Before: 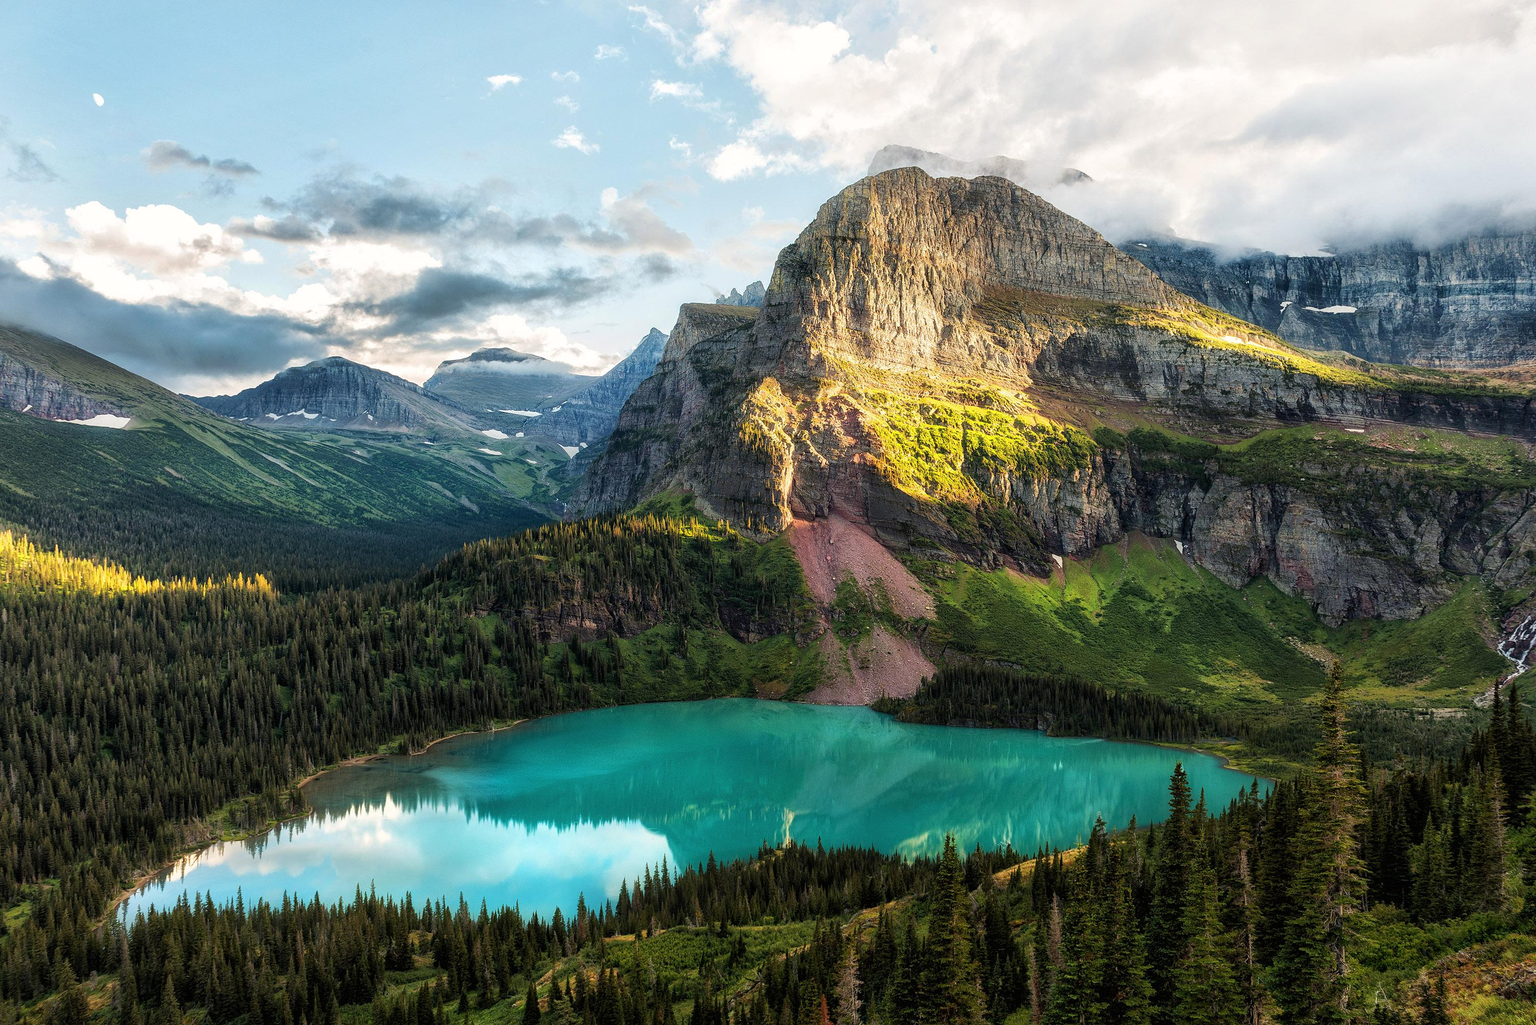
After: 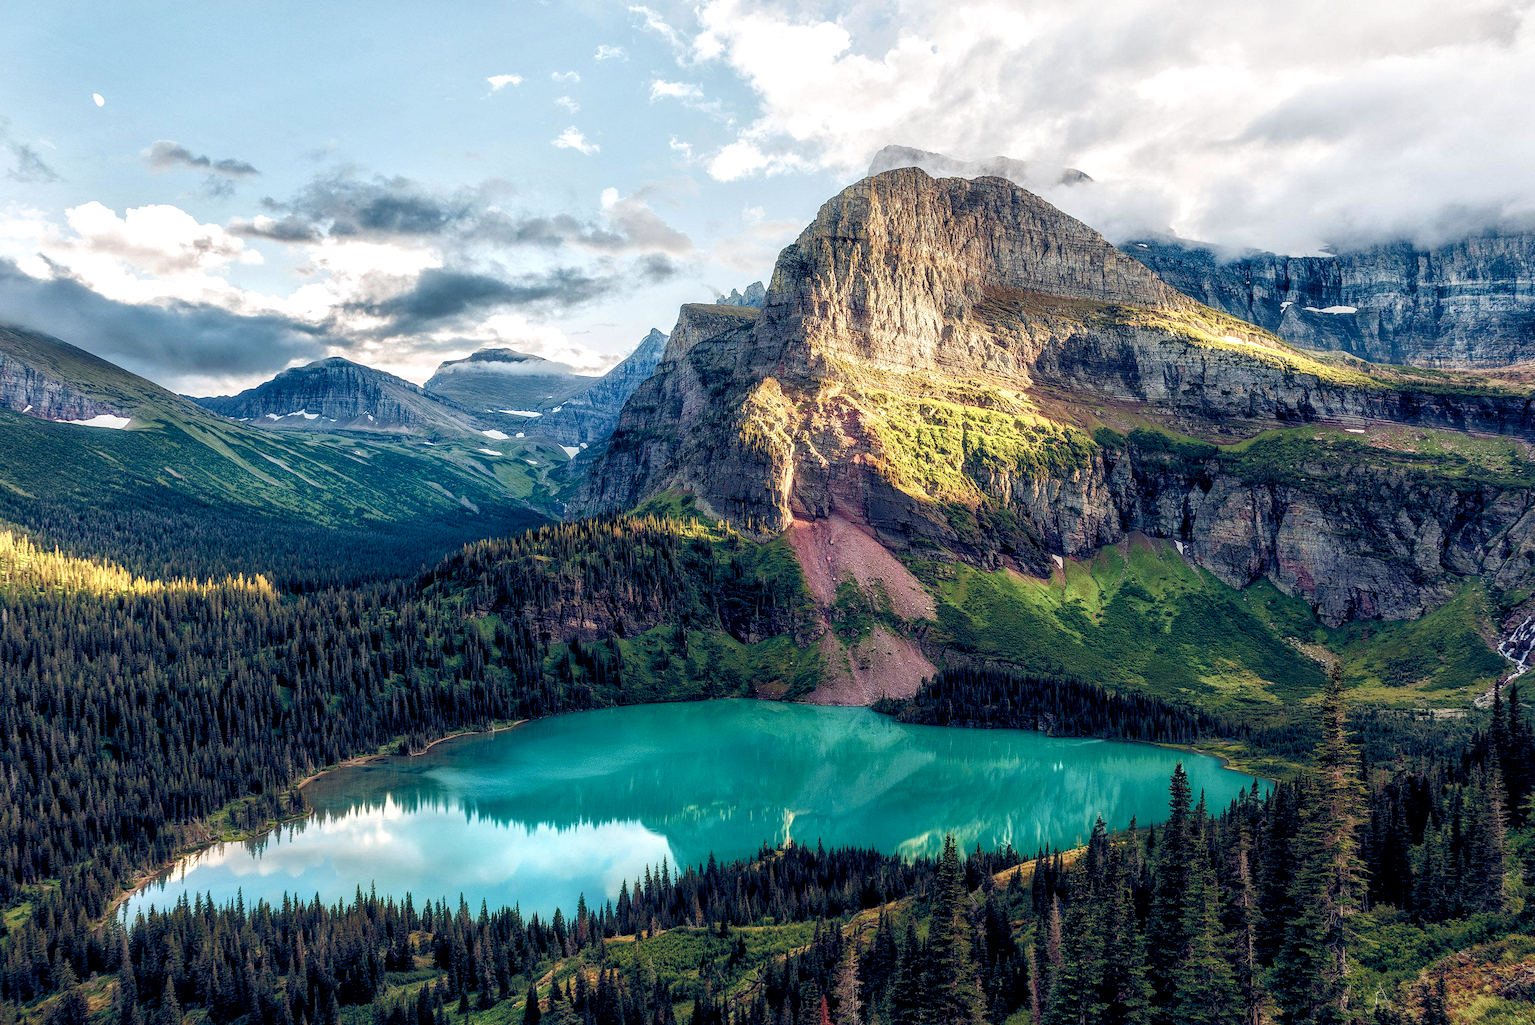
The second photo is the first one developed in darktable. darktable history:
color balance rgb: power › hue 171.16°, global offset › luminance -0.299%, global offset › chroma 0.309%, global offset › hue 260.48°, linear chroma grading › shadows -1.585%, linear chroma grading › highlights -14.459%, linear chroma grading › global chroma -9.602%, linear chroma grading › mid-tones -9.697%, perceptual saturation grading › global saturation 20%, perceptual saturation grading › highlights -25.785%, perceptual saturation grading › shadows 50.573%, global vibrance 20%
exposure: exposure 0.077 EV, compensate highlight preservation false
local contrast: detail 130%
